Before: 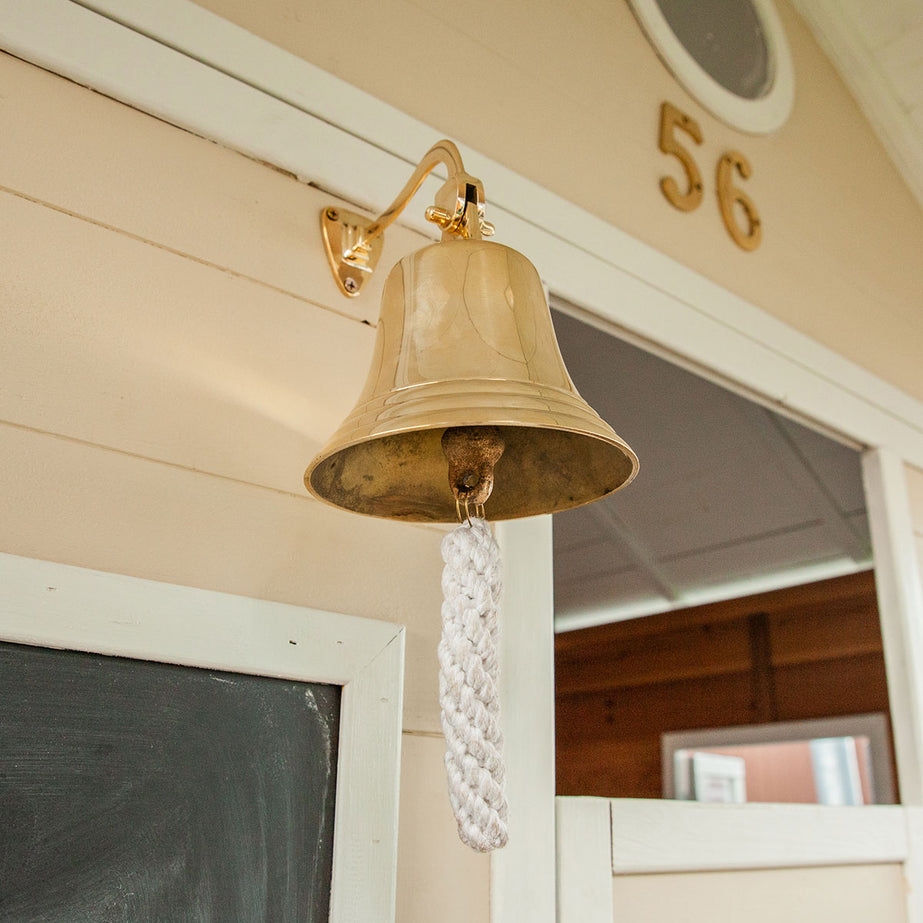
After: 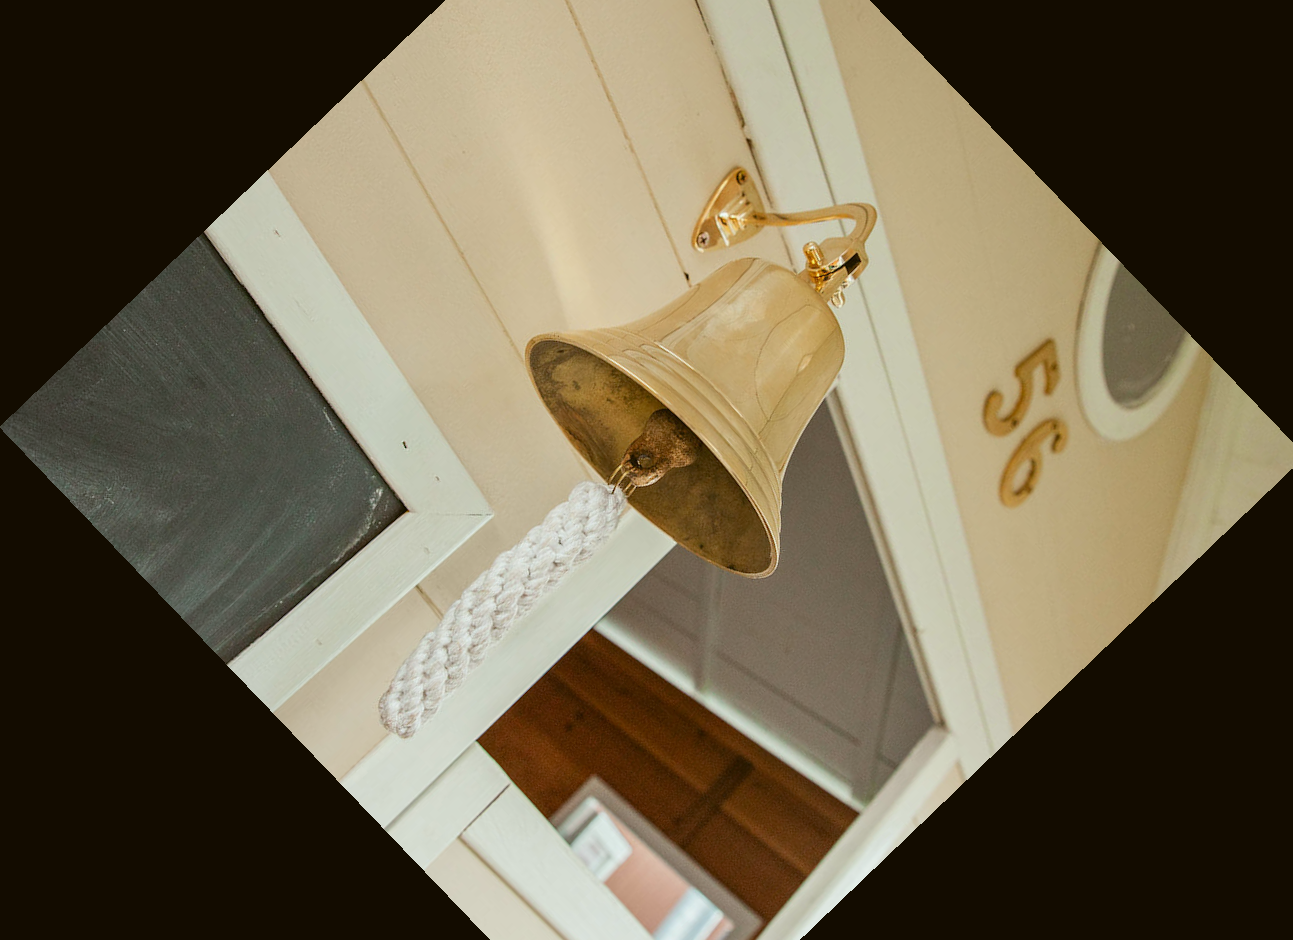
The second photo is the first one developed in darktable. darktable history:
color balance: lift [1.004, 1.002, 1.002, 0.998], gamma [1, 1.007, 1.002, 0.993], gain [1, 0.977, 1.013, 1.023], contrast -3.64%
crop and rotate: angle -46.26°, top 16.234%, right 0.912%, bottom 11.704%
